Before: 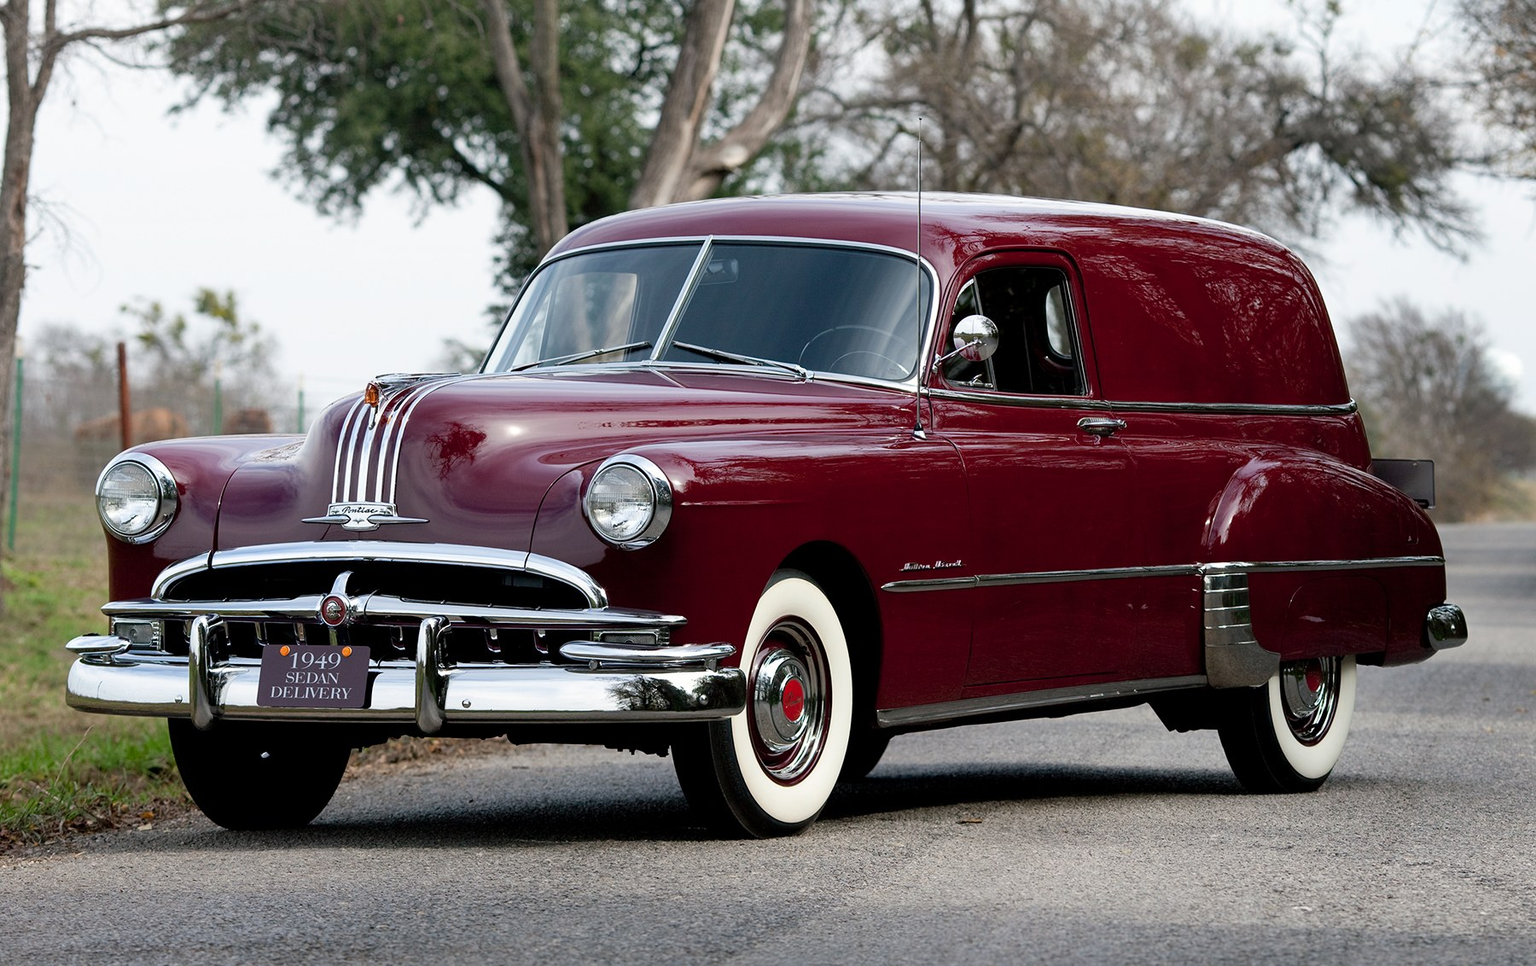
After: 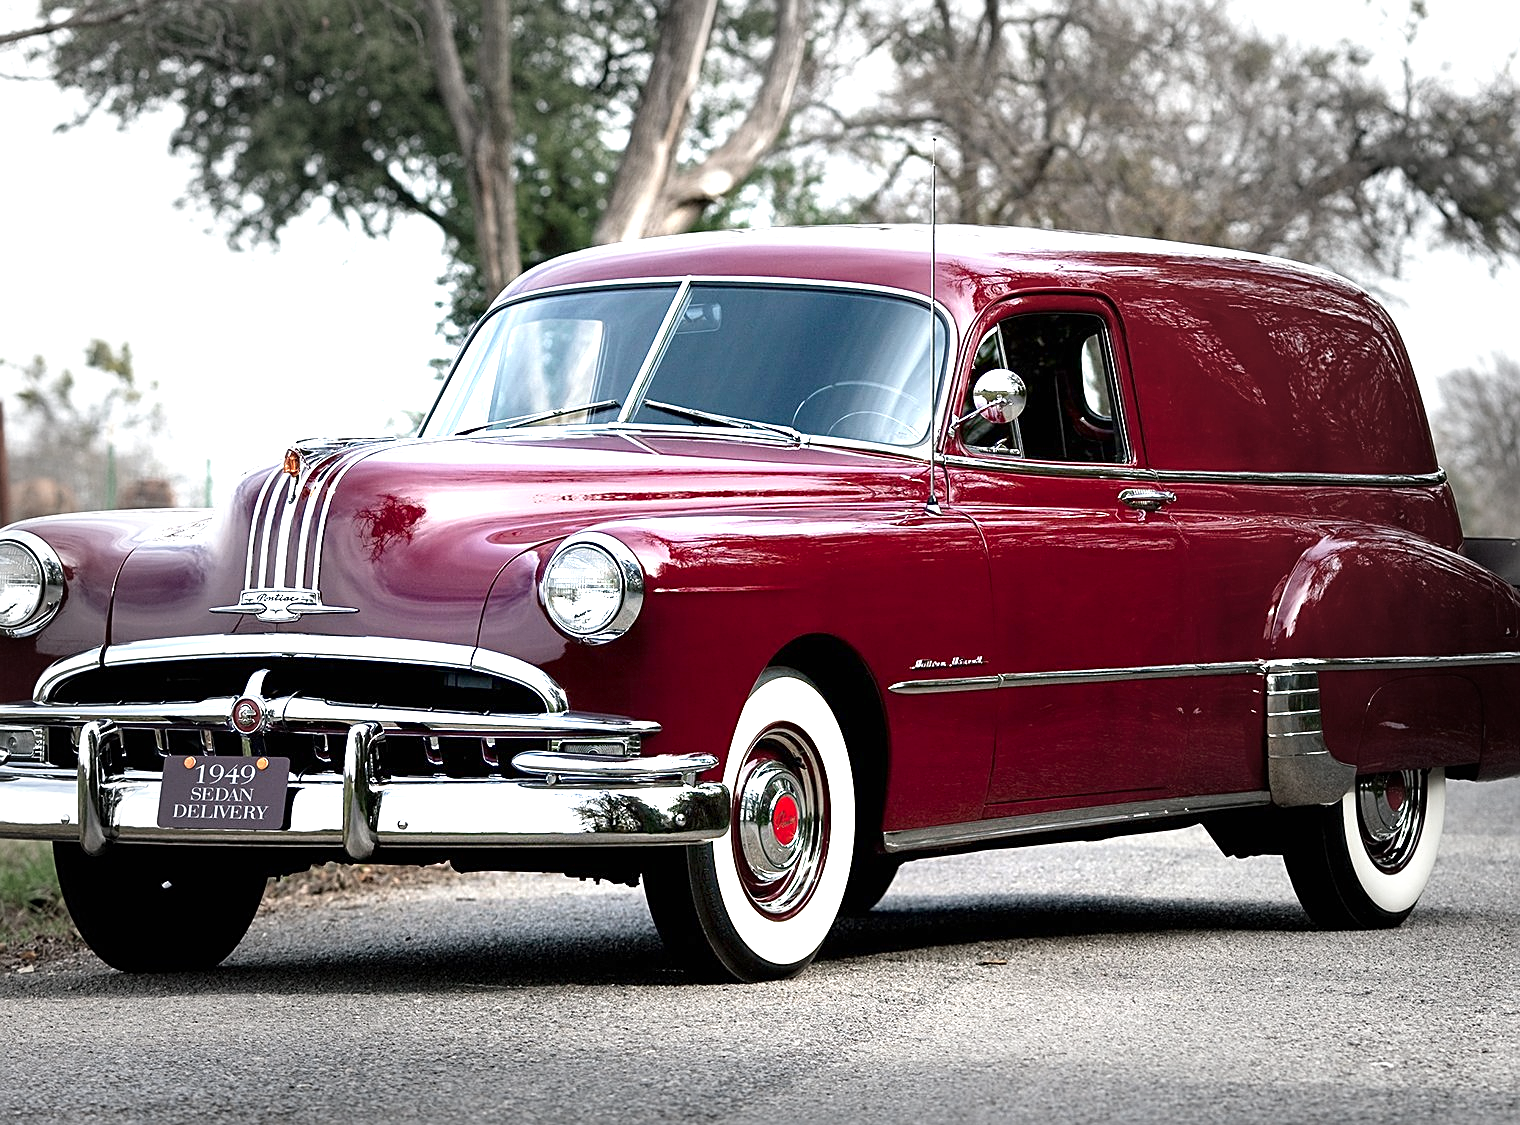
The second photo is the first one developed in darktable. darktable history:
contrast brightness saturation: contrast 0.03, brightness -0.04
crop: left 8.026%, right 7.374%
exposure: black level correction 0, exposure 1.5 EV, compensate exposure bias true, compensate highlight preservation false
sharpen: on, module defaults
vignetting: fall-off start 48.41%, automatic ratio true, width/height ratio 1.29, unbound false
